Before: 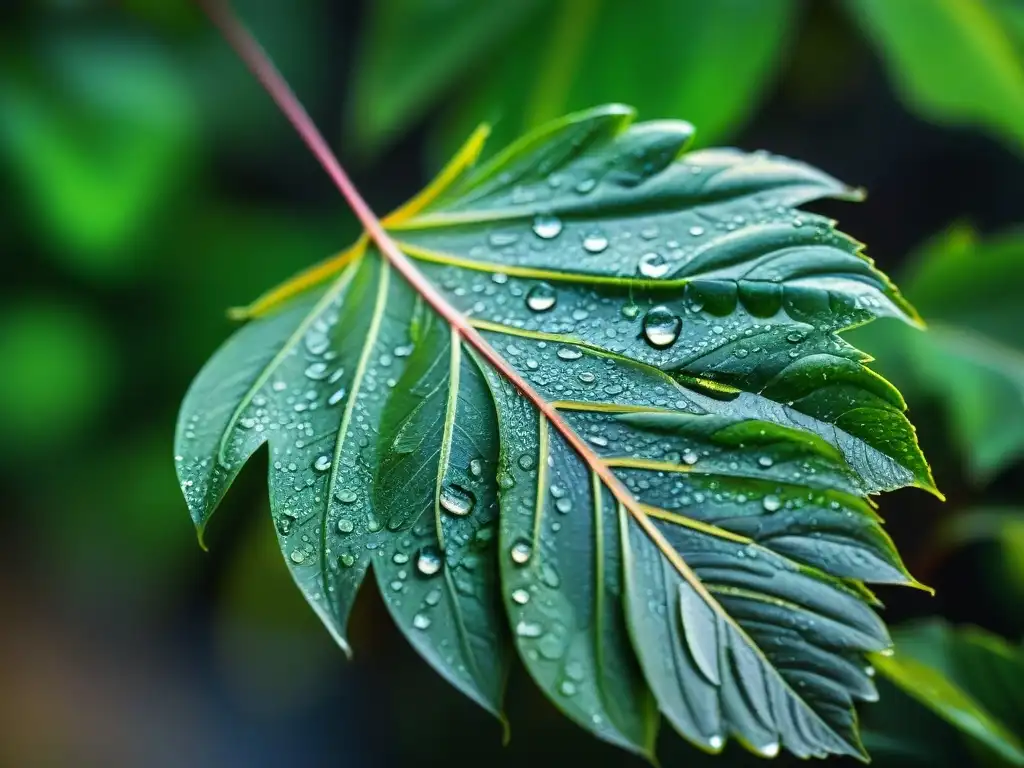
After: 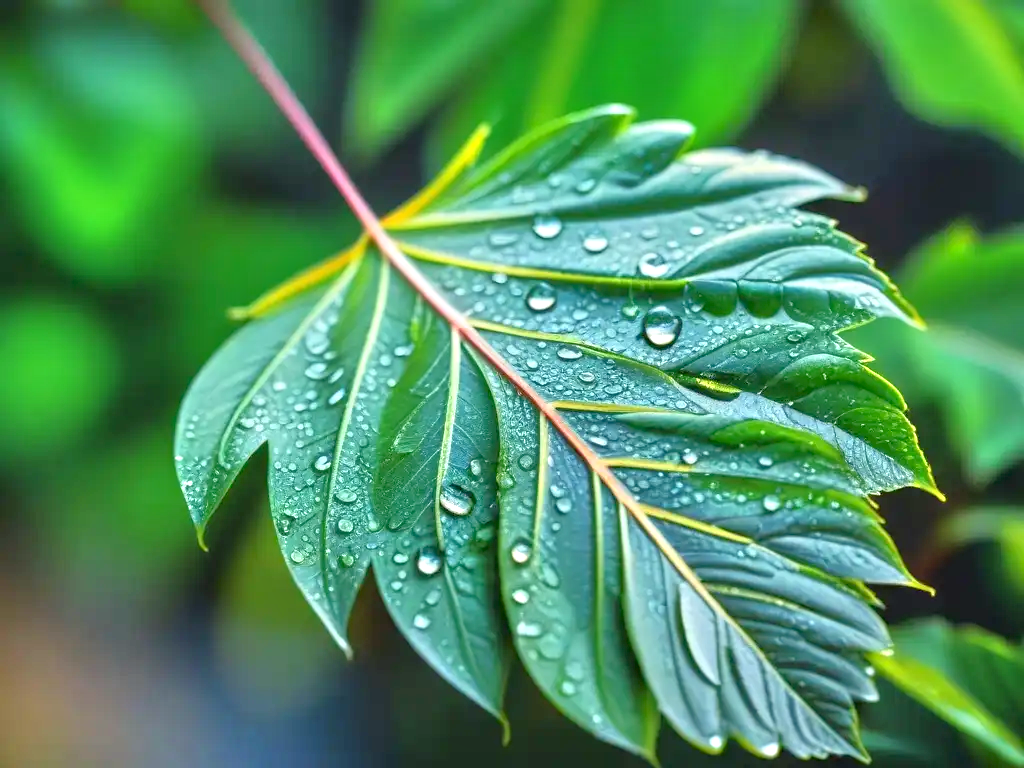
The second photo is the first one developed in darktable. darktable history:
tone equalizer: -8 EV 2 EV, -7 EV 2 EV, -6 EV 2 EV, -5 EV 2 EV, -4 EV 2 EV, -3 EV 1.5 EV, -2 EV 1 EV, -1 EV 0.5 EV
